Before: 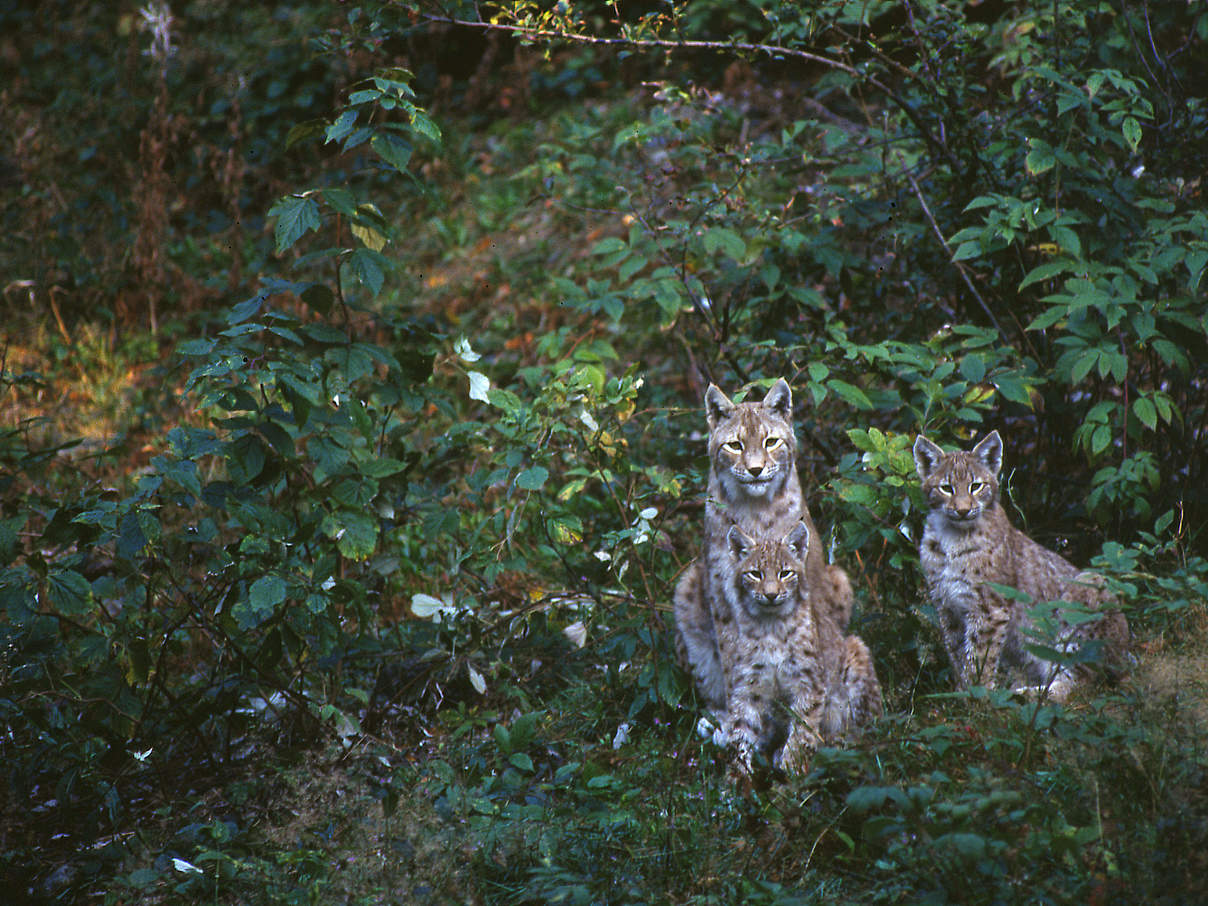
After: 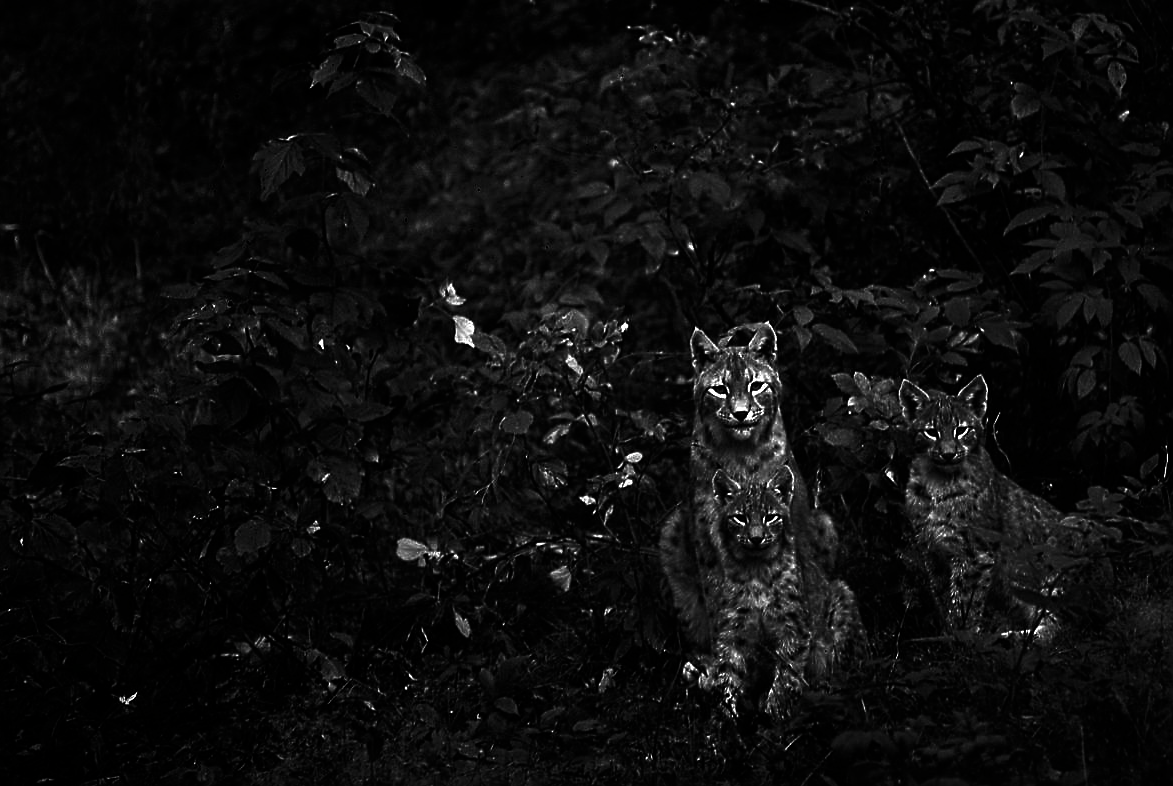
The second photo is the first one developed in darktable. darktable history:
sharpen: on, module defaults
crop: left 1.25%, top 6.185%, right 1.572%, bottom 7.017%
exposure: compensate highlight preservation false
contrast brightness saturation: contrast 0.021, brightness -0.982, saturation -0.996
